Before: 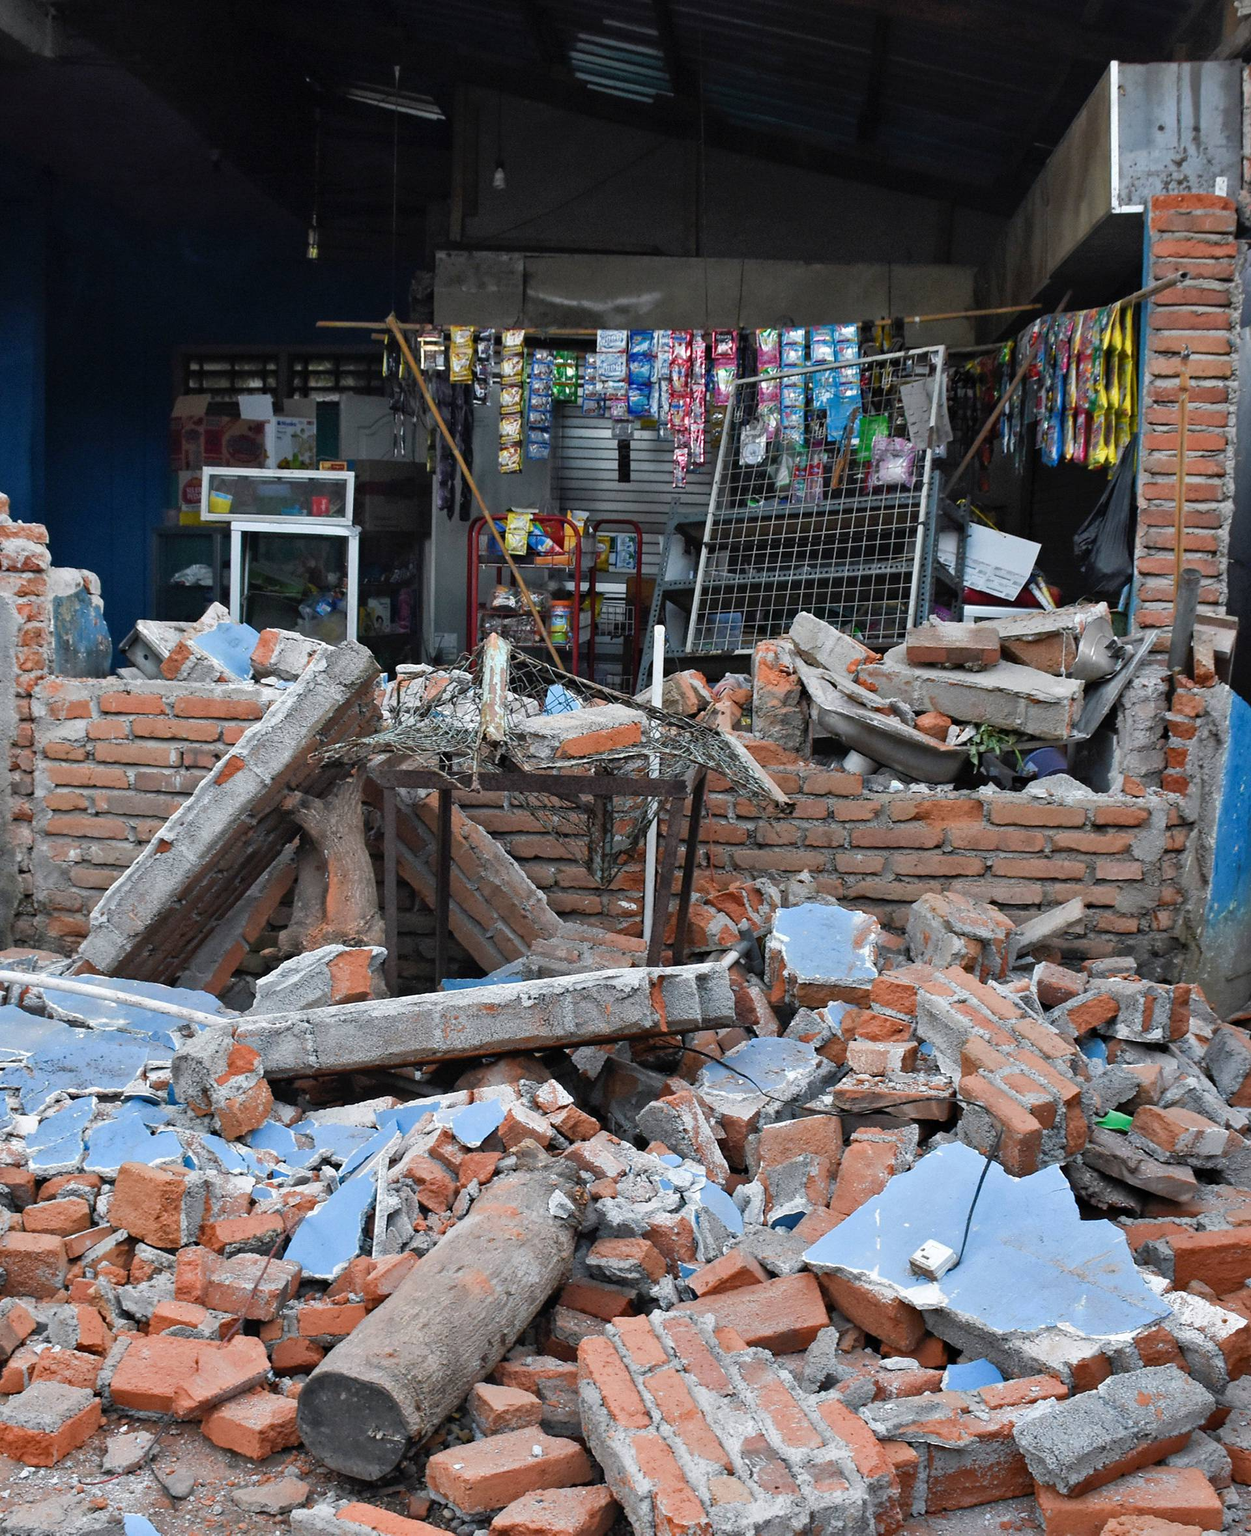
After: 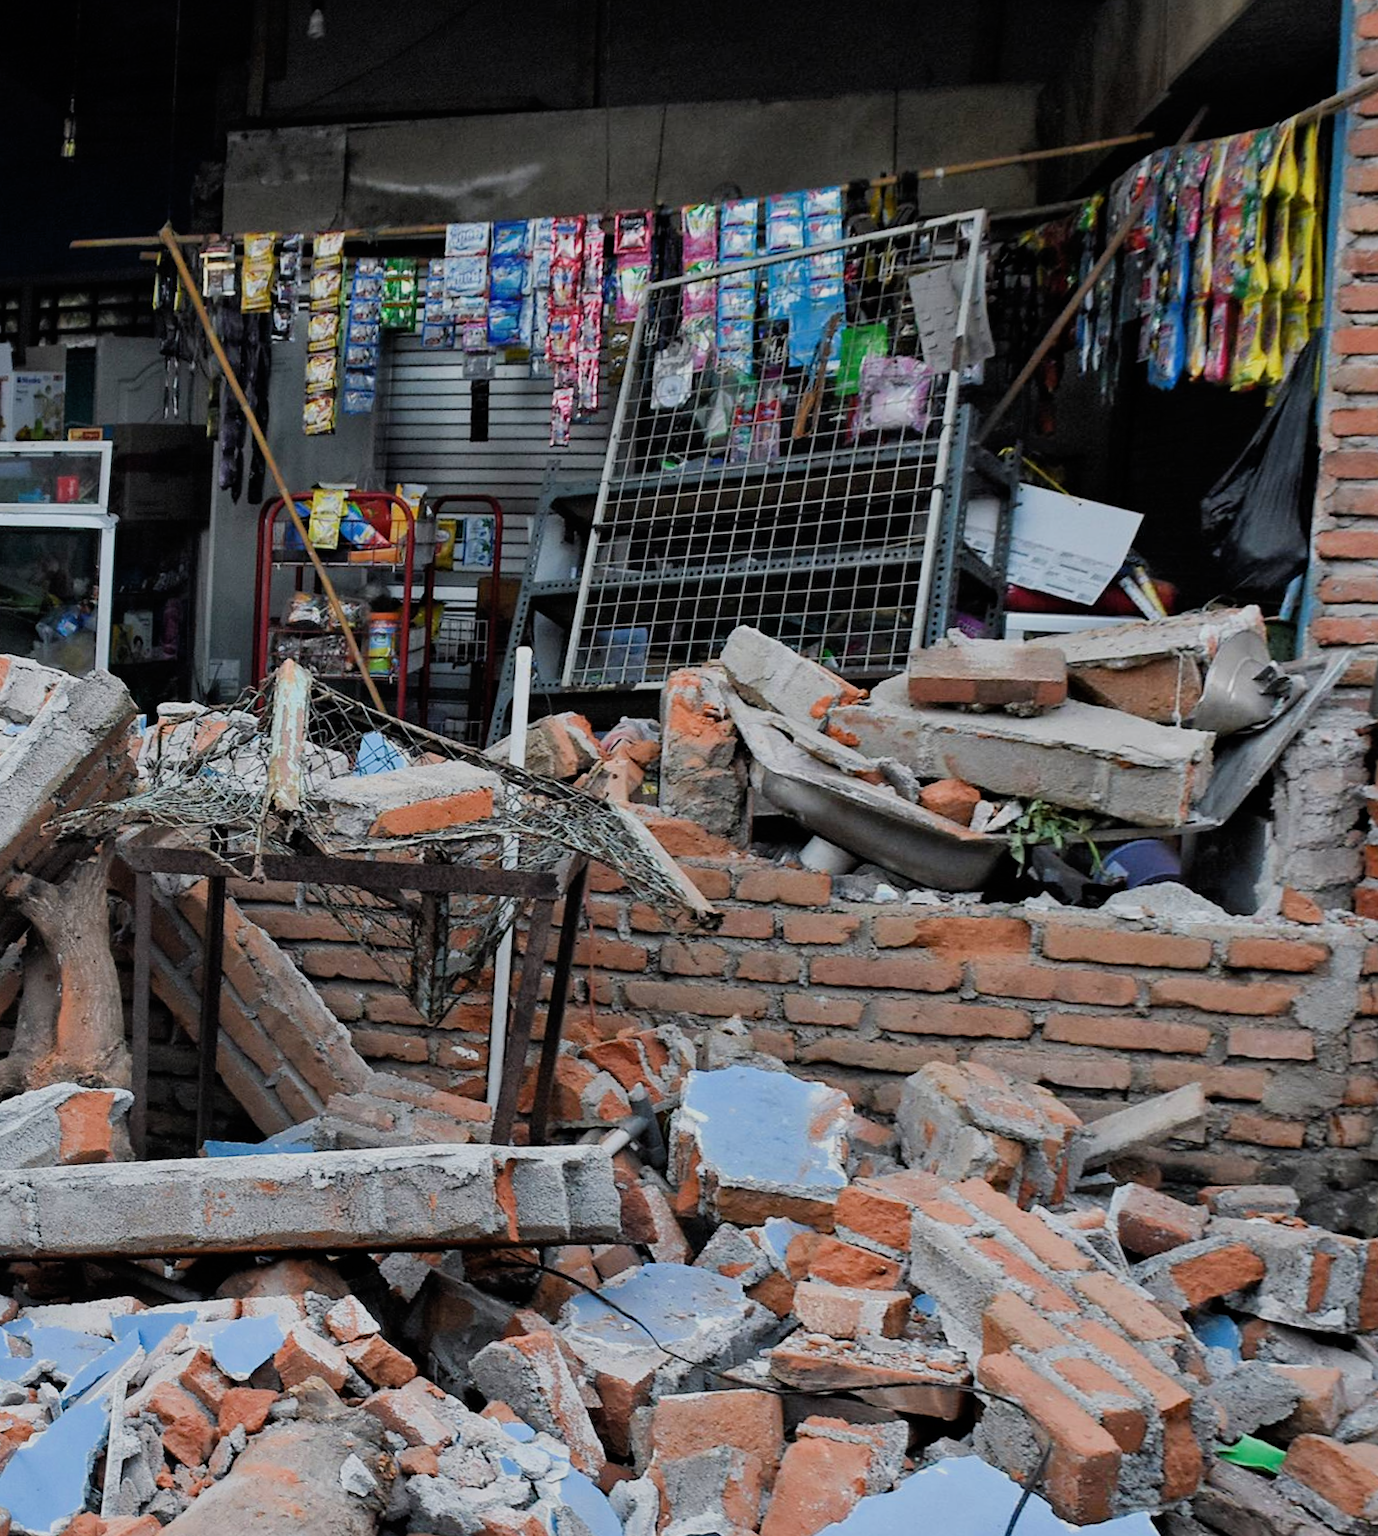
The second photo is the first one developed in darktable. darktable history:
filmic rgb: black relative exposure -7.65 EV, white relative exposure 4.56 EV, hardness 3.61, color science v6 (2022)
crop: left 16.768%, top 8.653%, right 8.362%, bottom 12.485%
rotate and perspective: rotation 1.69°, lens shift (vertical) -0.023, lens shift (horizontal) -0.291, crop left 0.025, crop right 0.988, crop top 0.092, crop bottom 0.842
